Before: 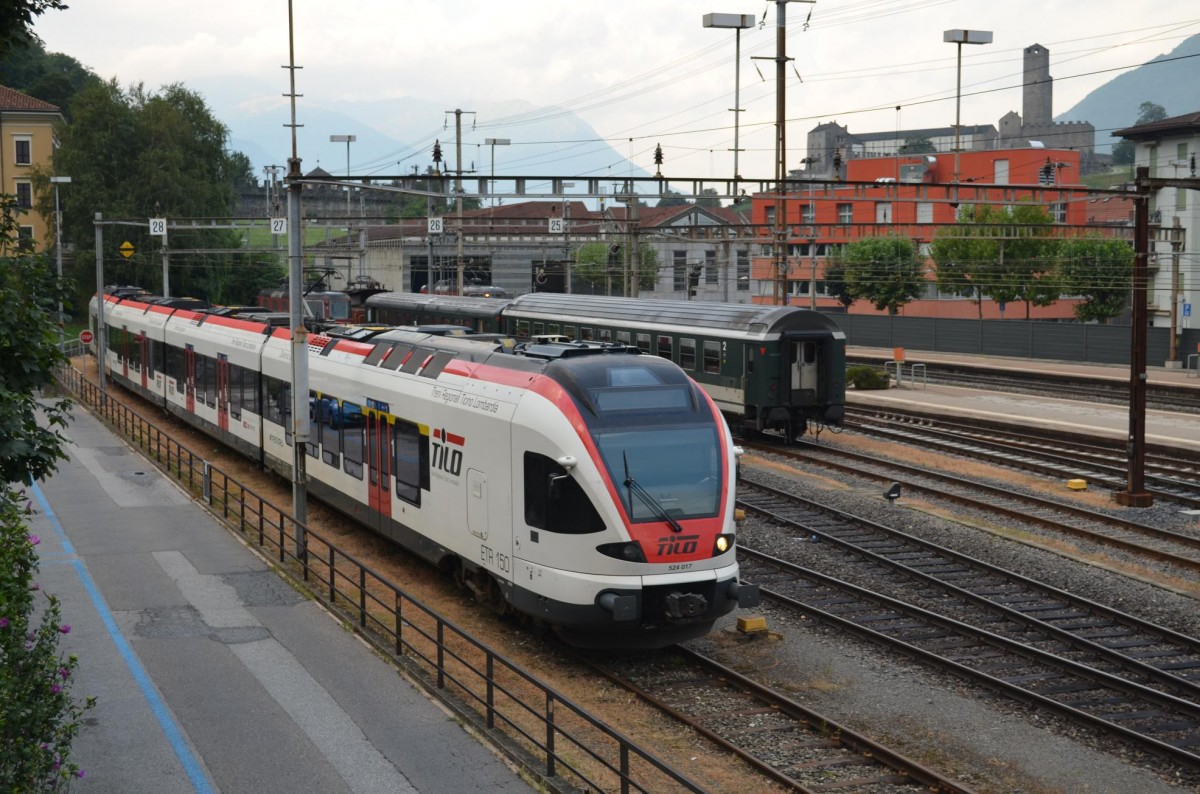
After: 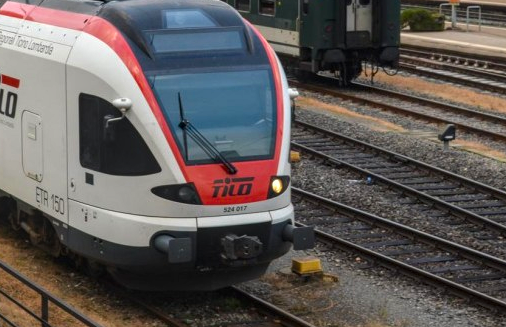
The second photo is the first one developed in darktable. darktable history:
color balance rgb: perceptual saturation grading › global saturation 1.463%, perceptual saturation grading › highlights -1.391%, perceptual saturation grading › mid-tones 4.546%, perceptual saturation grading › shadows 8.131%, perceptual brilliance grading › highlights 8.048%, perceptual brilliance grading › mid-tones 3.352%, perceptual brilliance grading › shadows 1.366%, global vibrance 24.738%
crop: left 37.125%, top 45.111%, right 20.654%, bottom 13.704%
exposure: exposure 0.077 EV, compensate exposure bias true, compensate highlight preservation false
local contrast: highlights 4%, shadows 5%, detail 133%
